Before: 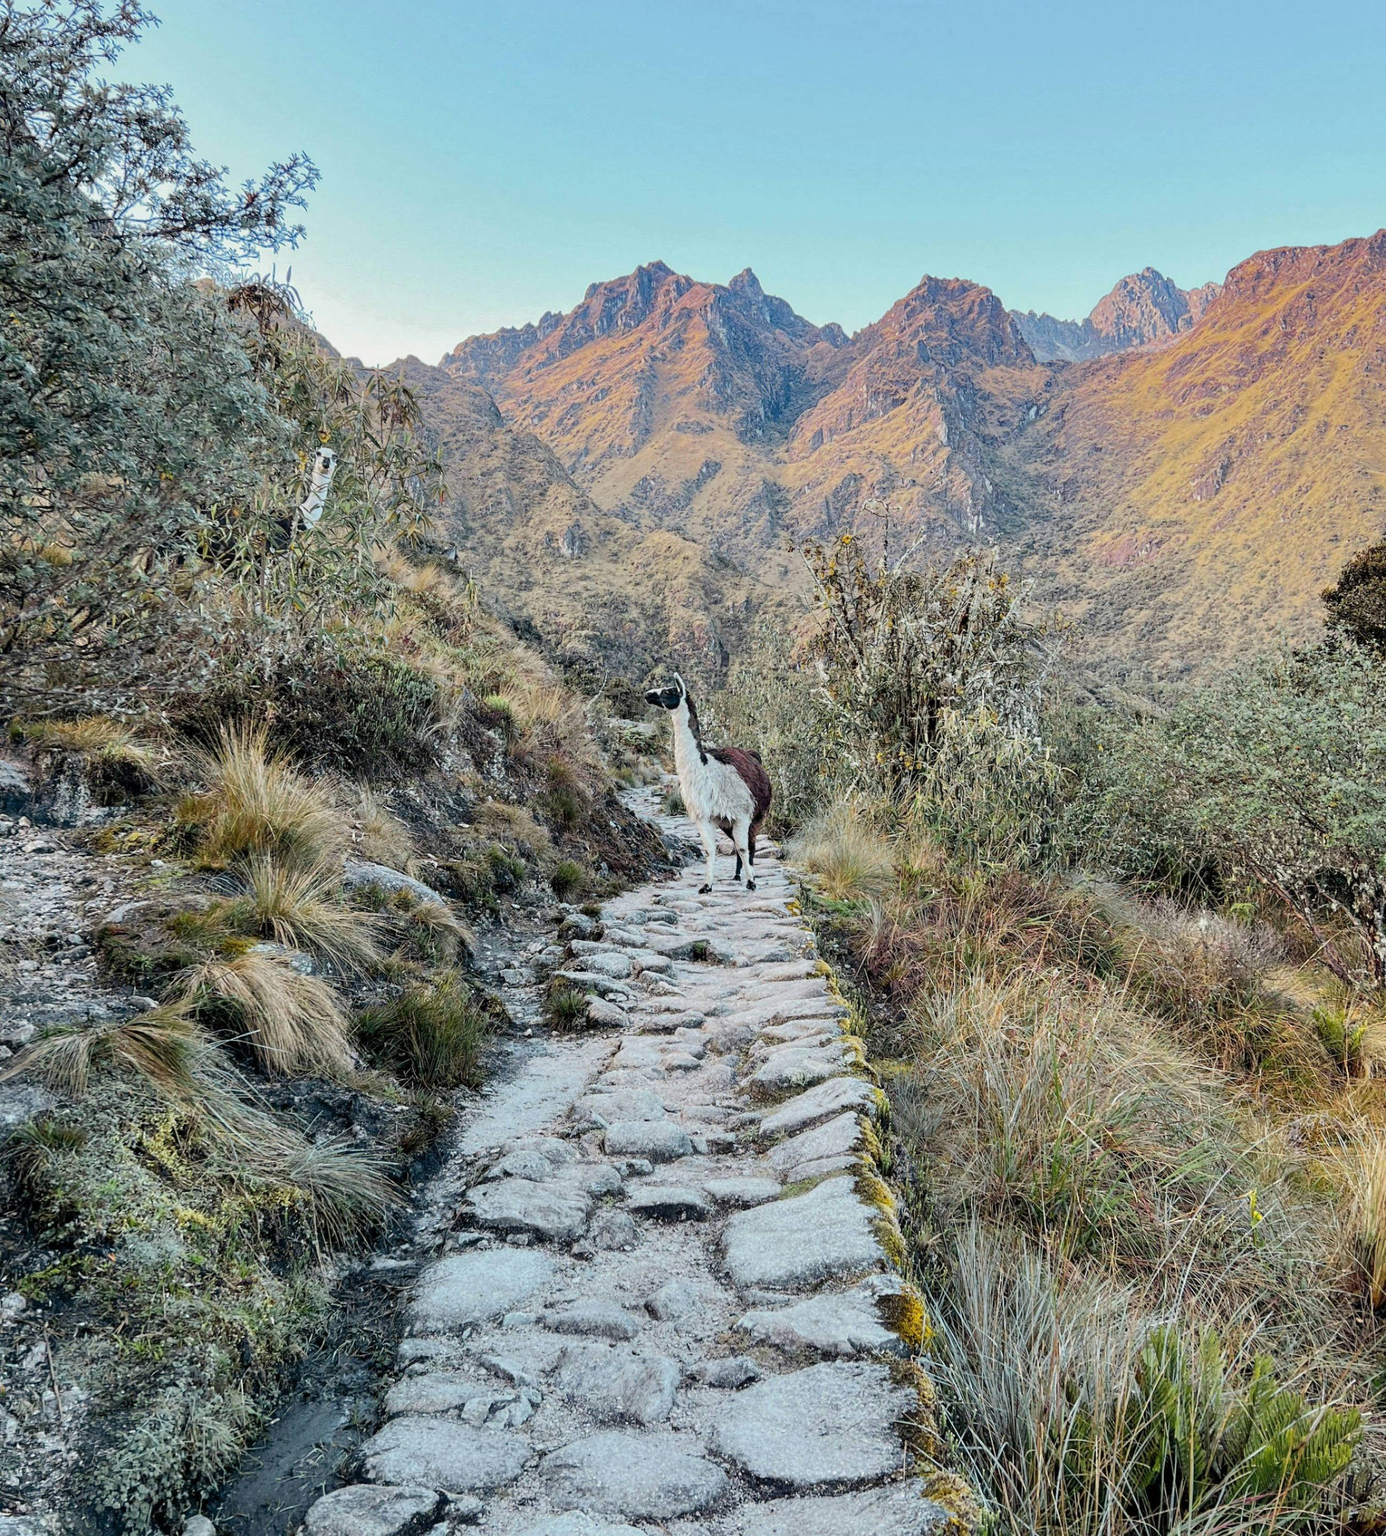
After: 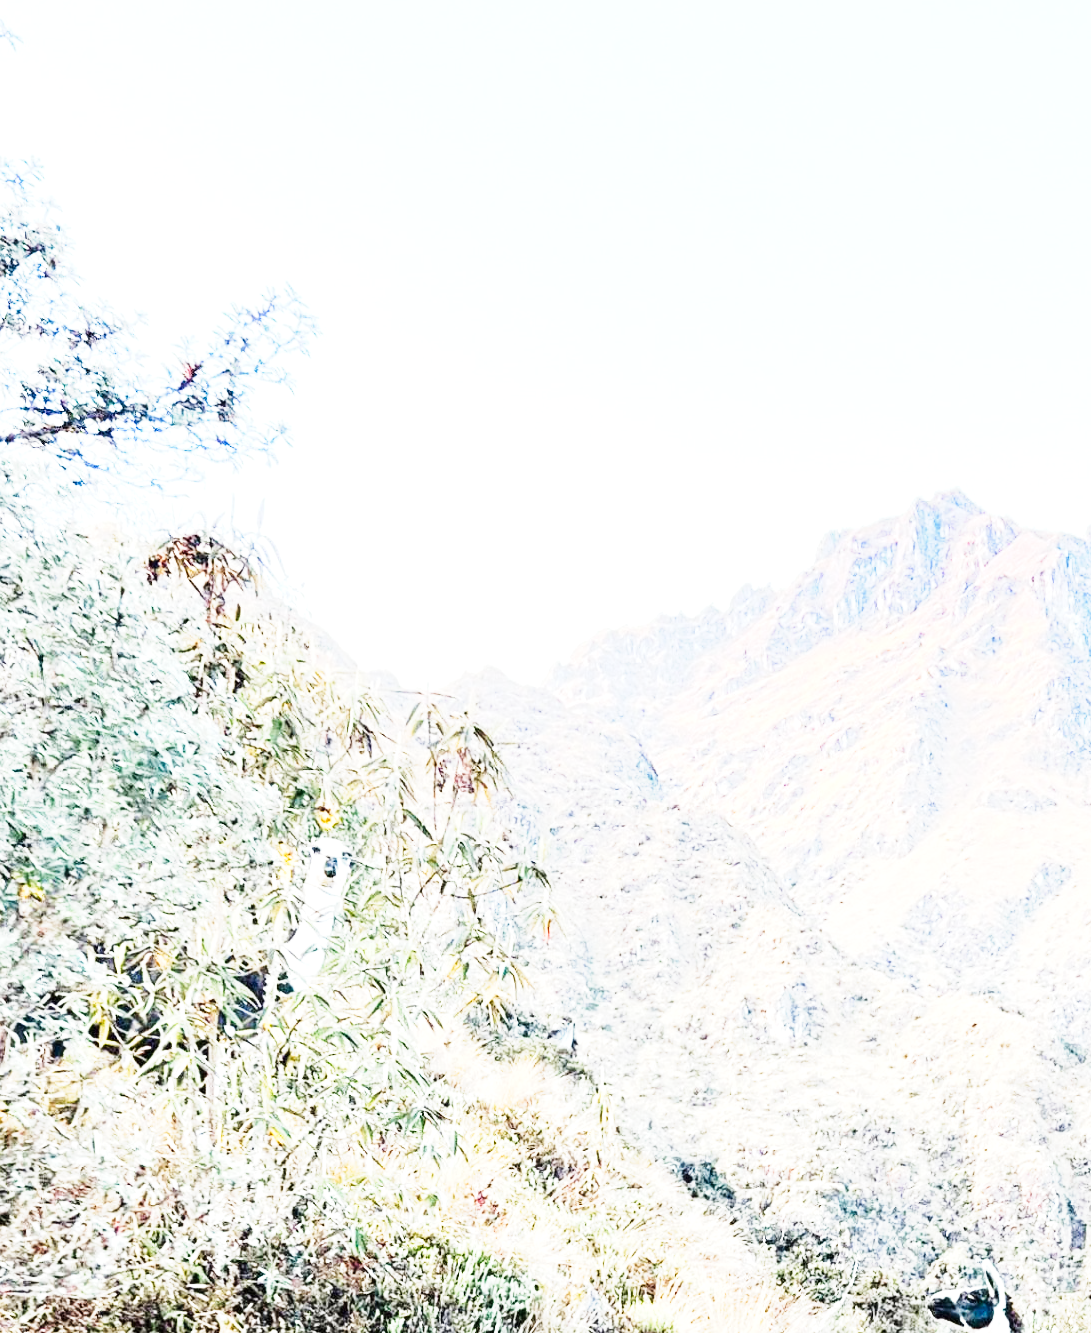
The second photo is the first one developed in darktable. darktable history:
crop and rotate: left 10.817%, top 0.062%, right 47.194%, bottom 53.626%
exposure: black level correction 0, exposure 1.2 EV, compensate exposure bias true, compensate highlight preservation false
tone curve: curves: ch0 [(0, 0) (0.003, 0.004) (0.011, 0.016) (0.025, 0.035) (0.044, 0.062) (0.069, 0.097) (0.1, 0.143) (0.136, 0.205) (0.177, 0.276) (0.224, 0.36) (0.277, 0.461) (0.335, 0.584) (0.399, 0.686) (0.468, 0.783) (0.543, 0.868) (0.623, 0.927) (0.709, 0.96) (0.801, 0.974) (0.898, 0.986) (1, 1)], preserve colors none
